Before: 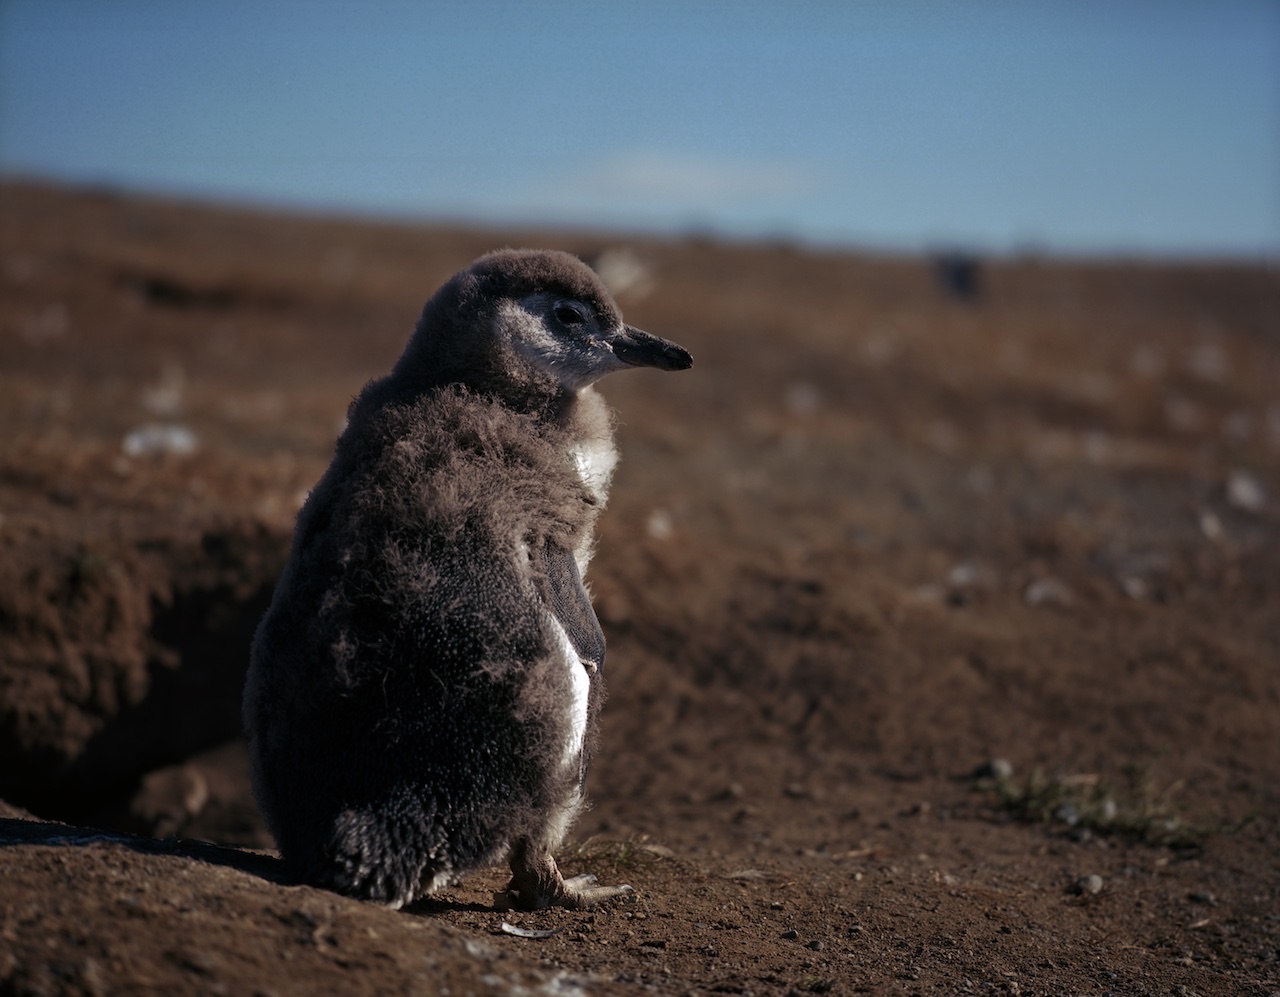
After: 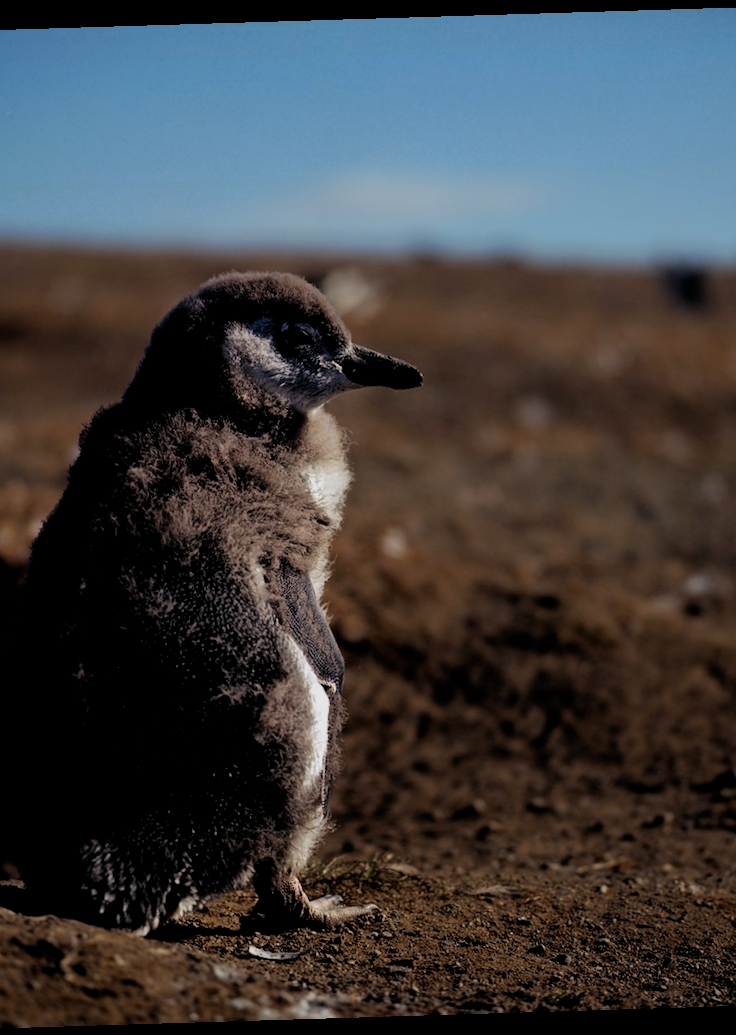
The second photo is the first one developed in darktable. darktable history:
crop: left 21.496%, right 22.254%
filmic rgb: black relative exposure -7.75 EV, white relative exposure 4.4 EV, threshold 3 EV, target black luminance 0%, hardness 3.76, latitude 50.51%, contrast 1.074, highlights saturation mix 10%, shadows ↔ highlights balance -0.22%, color science v4 (2020), enable highlight reconstruction true
exposure: black level correction 0.007, exposure 0.093 EV, compensate highlight preservation false
rotate and perspective: rotation -1.75°, automatic cropping off
